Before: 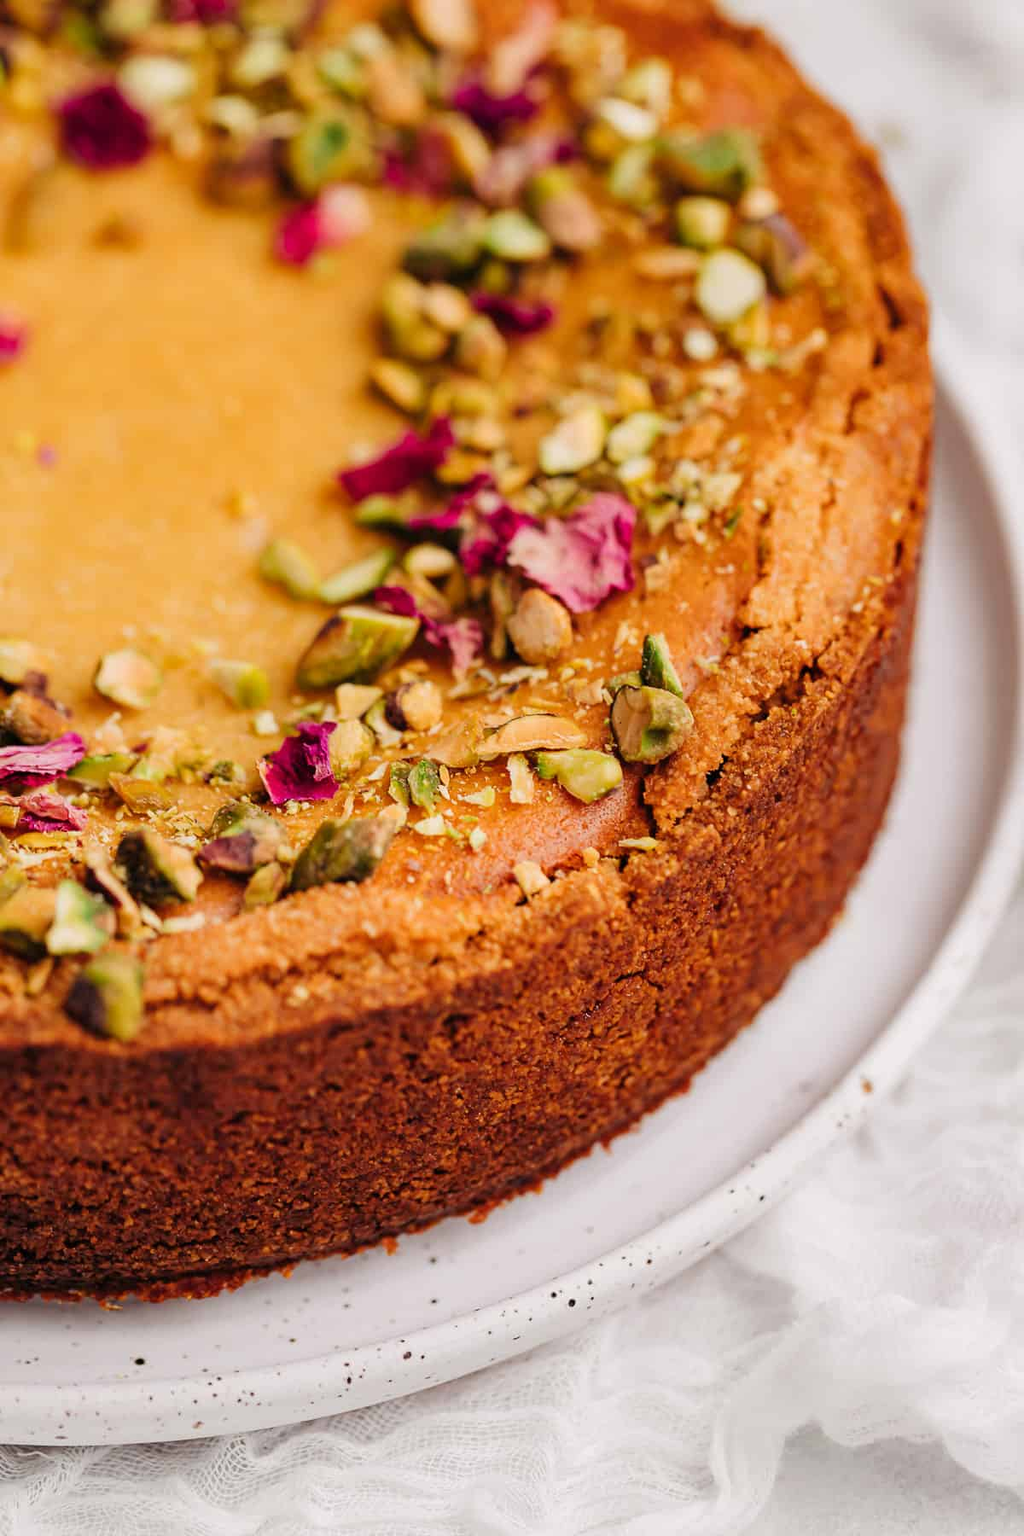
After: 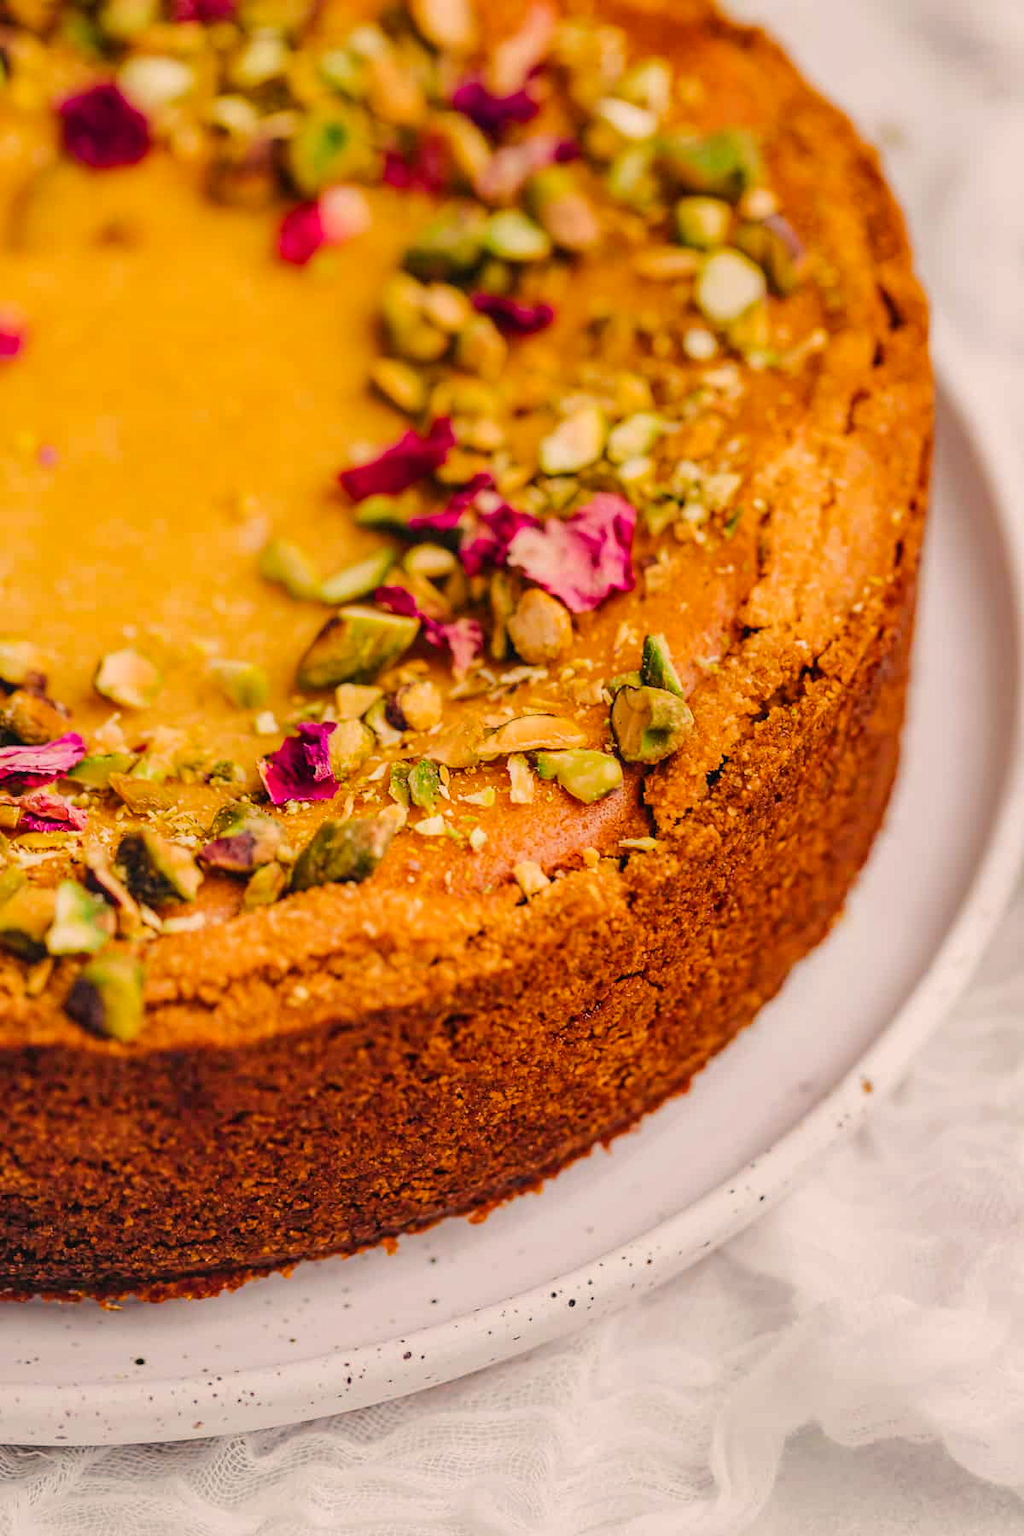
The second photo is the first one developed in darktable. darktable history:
contrast brightness saturation: contrast -0.1, saturation -0.083
local contrast: on, module defaults
color balance rgb: highlights gain › chroma 3.022%, highlights gain › hue 60.17°, perceptual saturation grading › global saturation 25.581%, perceptual brilliance grading › mid-tones 10.192%, perceptual brilliance grading › shadows 14.451%
